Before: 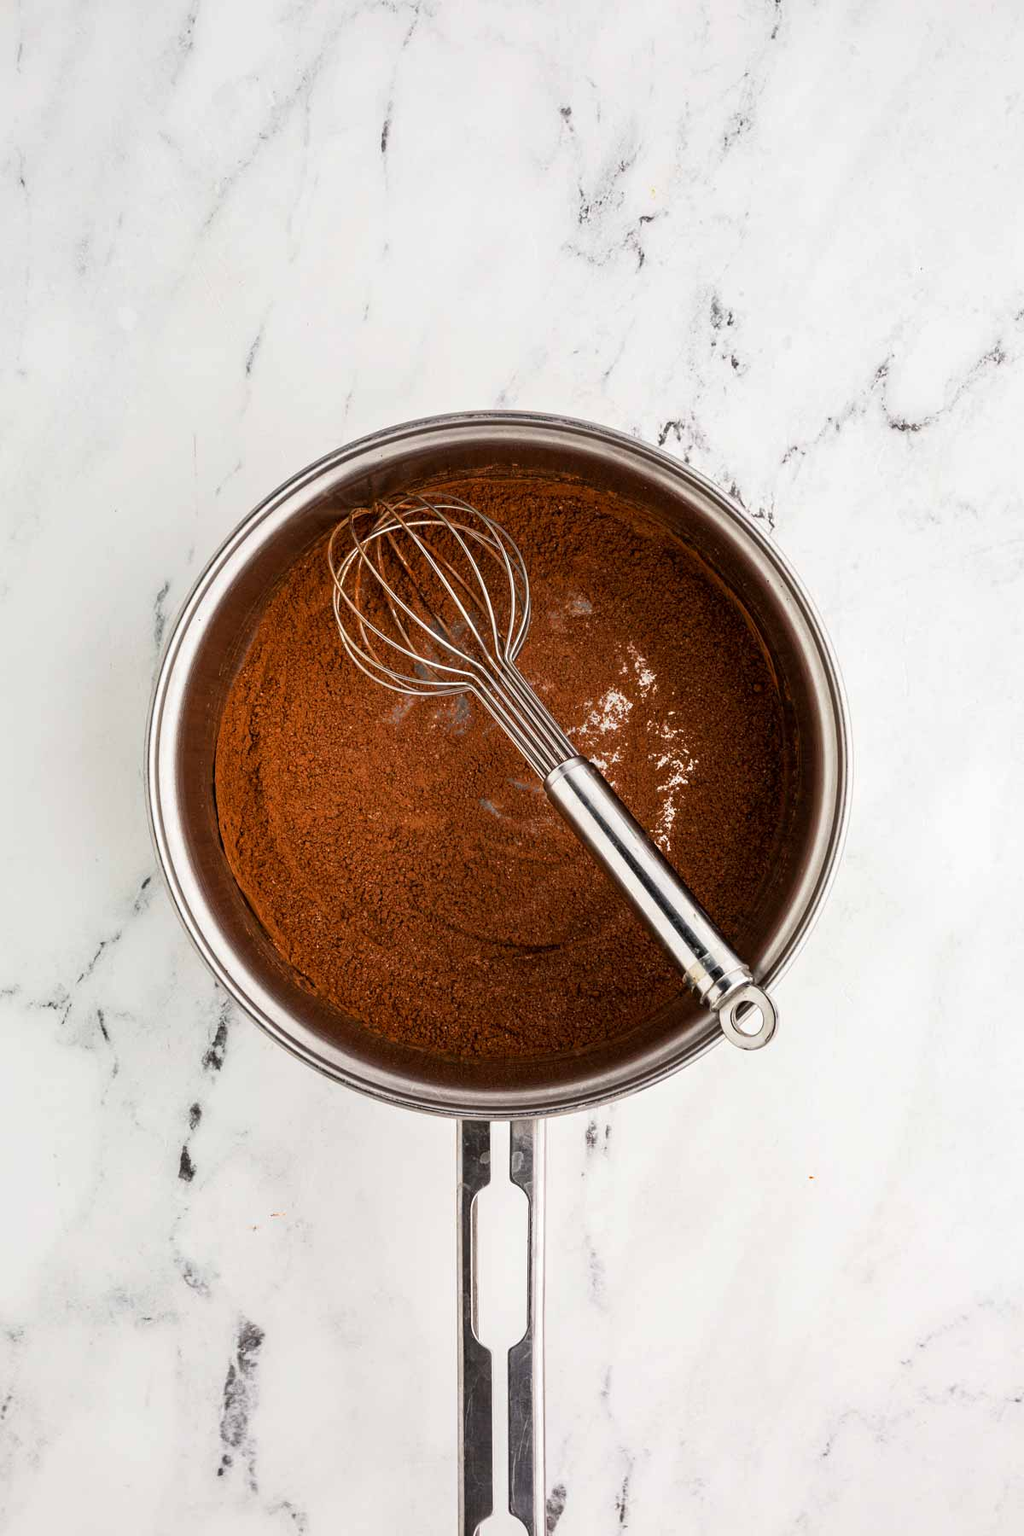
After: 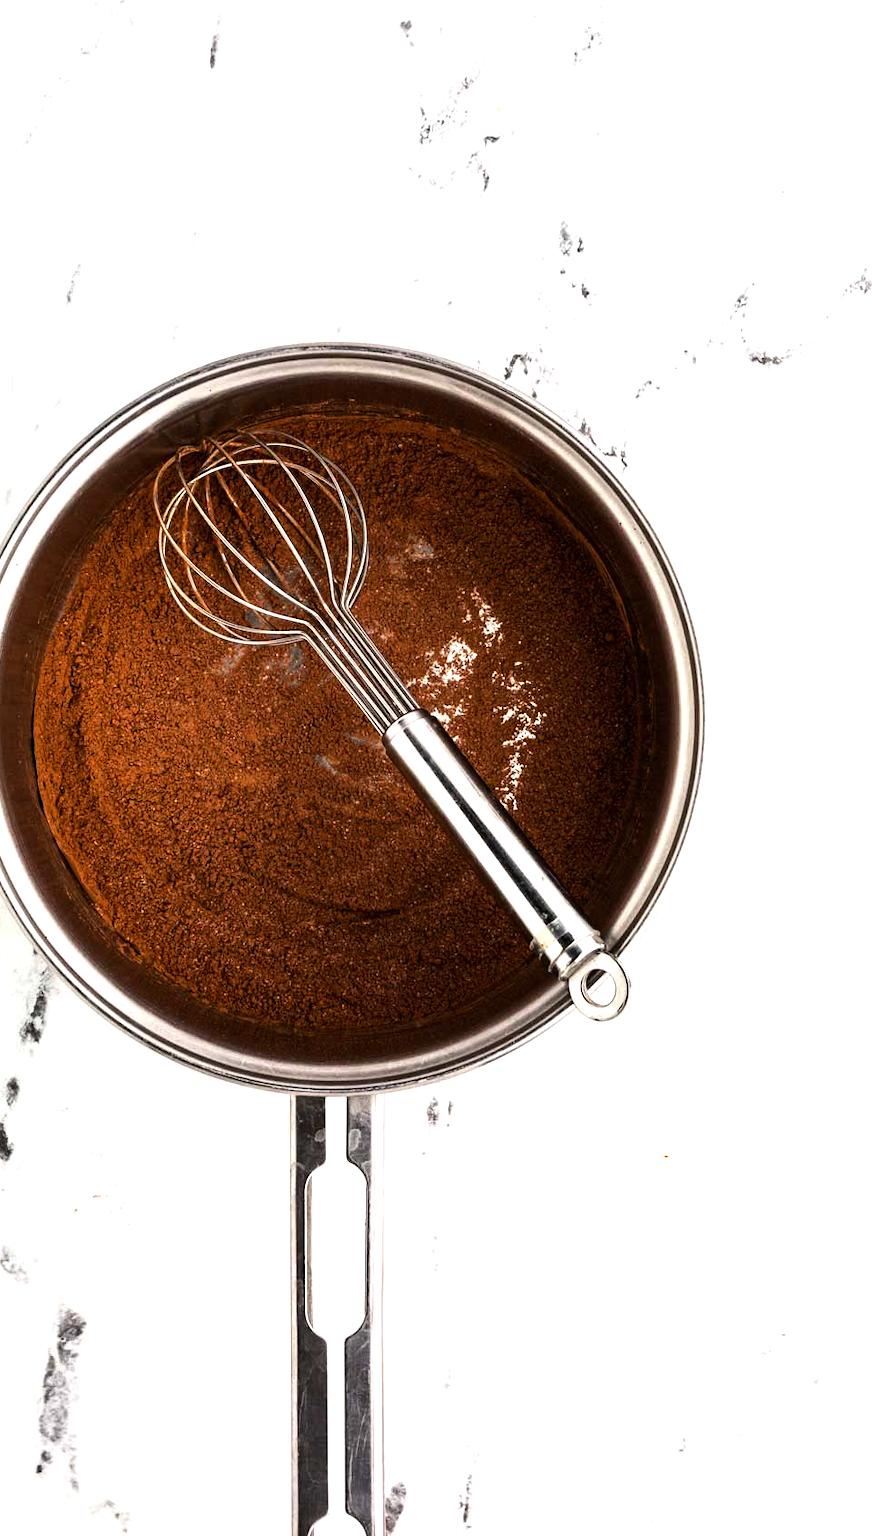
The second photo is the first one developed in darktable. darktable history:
crop and rotate: left 17.959%, top 5.771%, right 1.742%
tone equalizer: -8 EV -0.75 EV, -7 EV -0.7 EV, -6 EV -0.6 EV, -5 EV -0.4 EV, -3 EV 0.4 EV, -2 EV 0.6 EV, -1 EV 0.7 EV, +0 EV 0.75 EV, edges refinement/feathering 500, mask exposure compensation -1.57 EV, preserve details no
